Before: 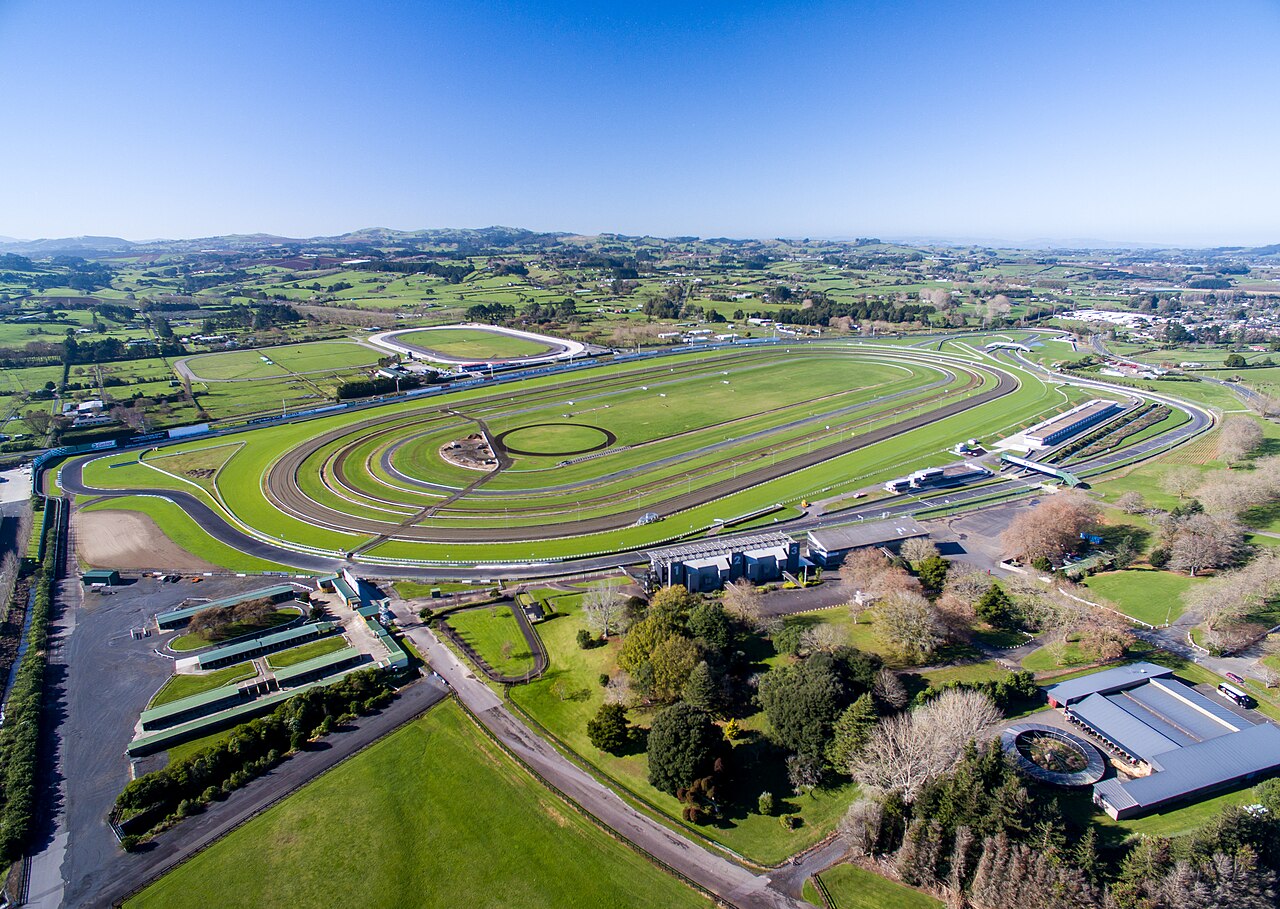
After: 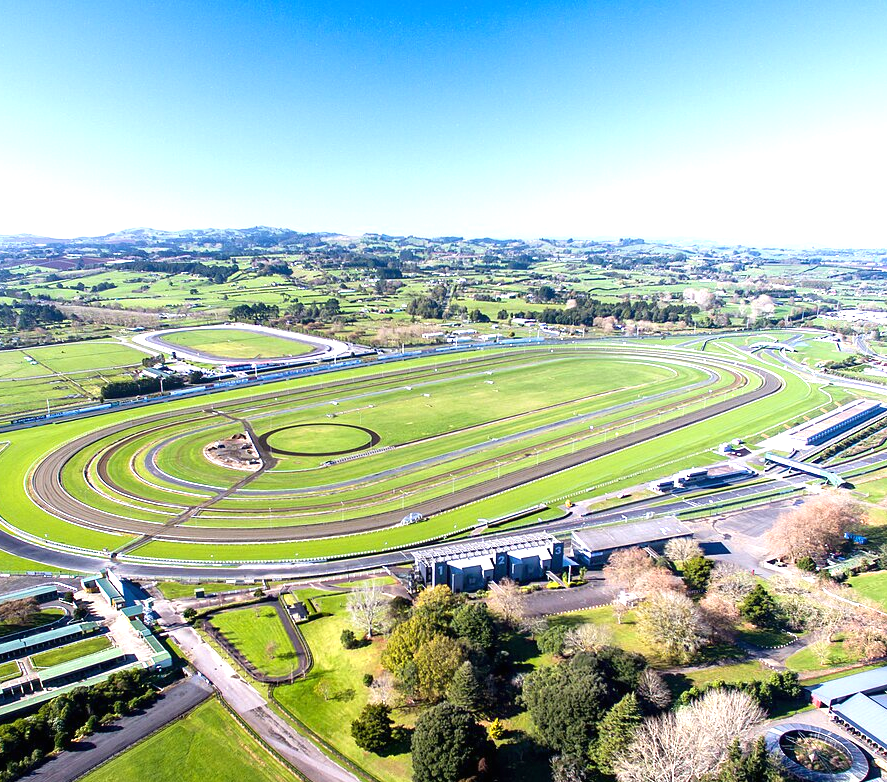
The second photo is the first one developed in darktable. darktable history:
crop: left 18.479%, right 12.2%, bottom 13.971%
exposure: black level correction 0, exposure 1 EV, compensate exposure bias true, compensate highlight preservation false
